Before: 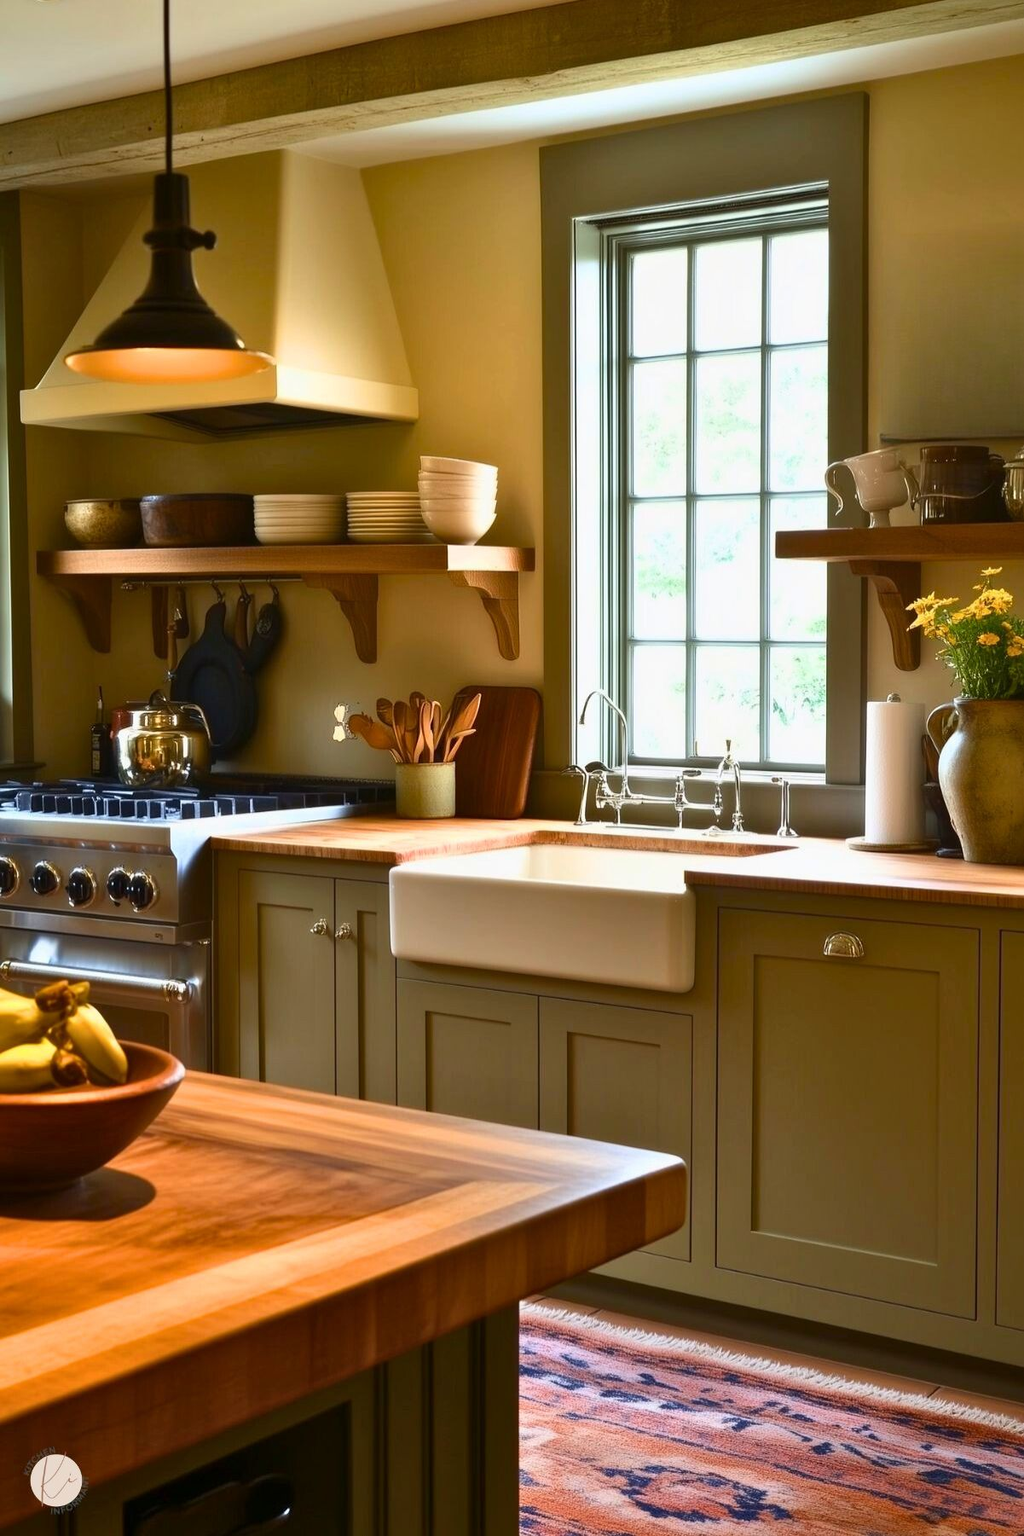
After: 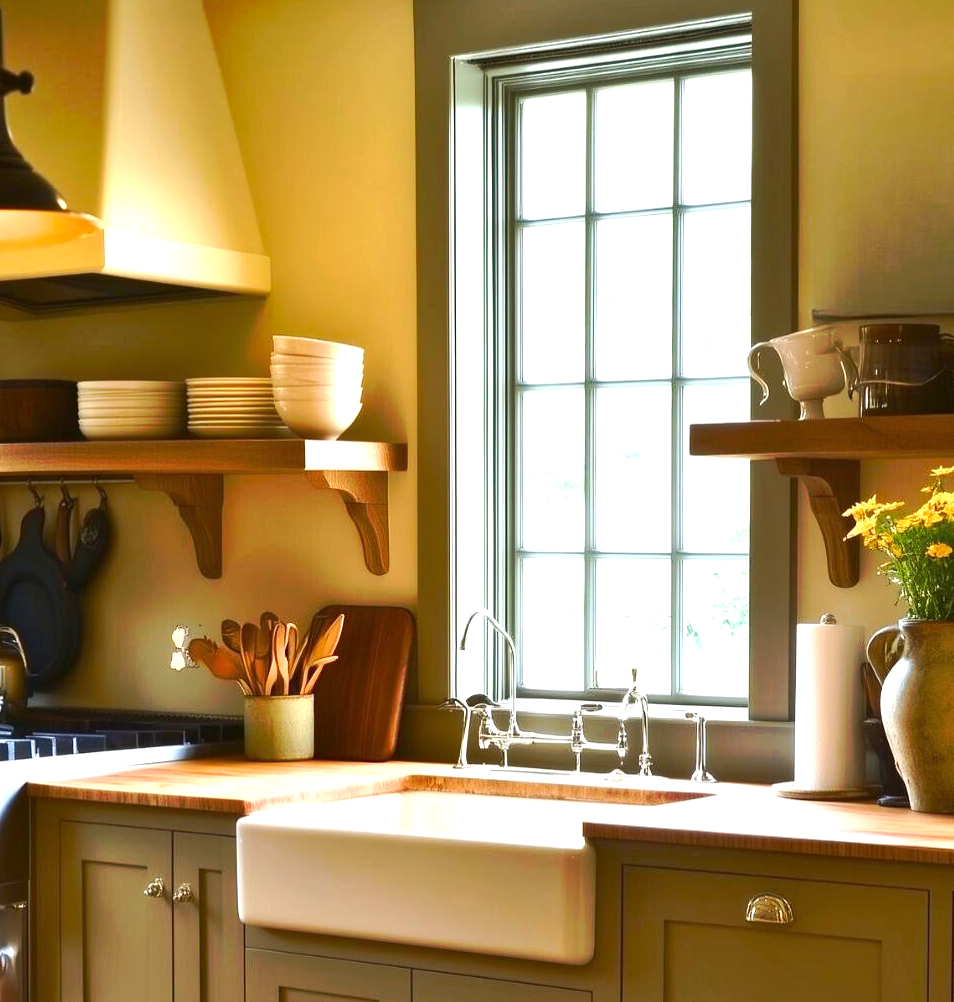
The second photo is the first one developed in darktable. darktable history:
tone curve: curves: ch0 [(0, 0) (0.003, 0.003) (0.011, 0.011) (0.025, 0.024) (0.044, 0.043) (0.069, 0.068) (0.1, 0.097) (0.136, 0.133) (0.177, 0.173) (0.224, 0.219) (0.277, 0.271) (0.335, 0.327) (0.399, 0.39) (0.468, 0.457) (0.543, 0.582) (0.623, 0.655) (0.709, 0.734) (0.801, 0.817) (0.898, 0.906) (1, 1)], preserve colors none
crop: left 18.38%, top 11.092%, right 2.134%, bottom 33.217%
exposure: exposure 0.6 EV, compensate highlight preservation false
